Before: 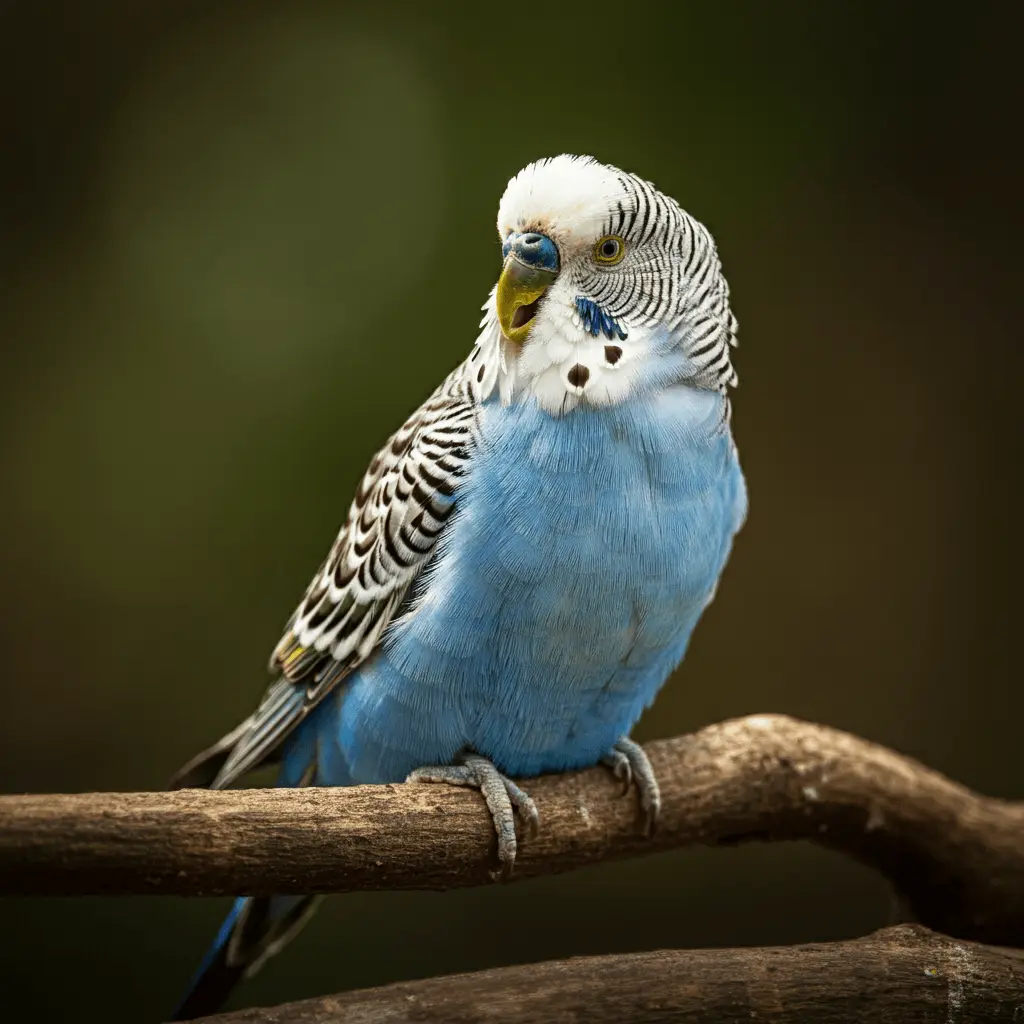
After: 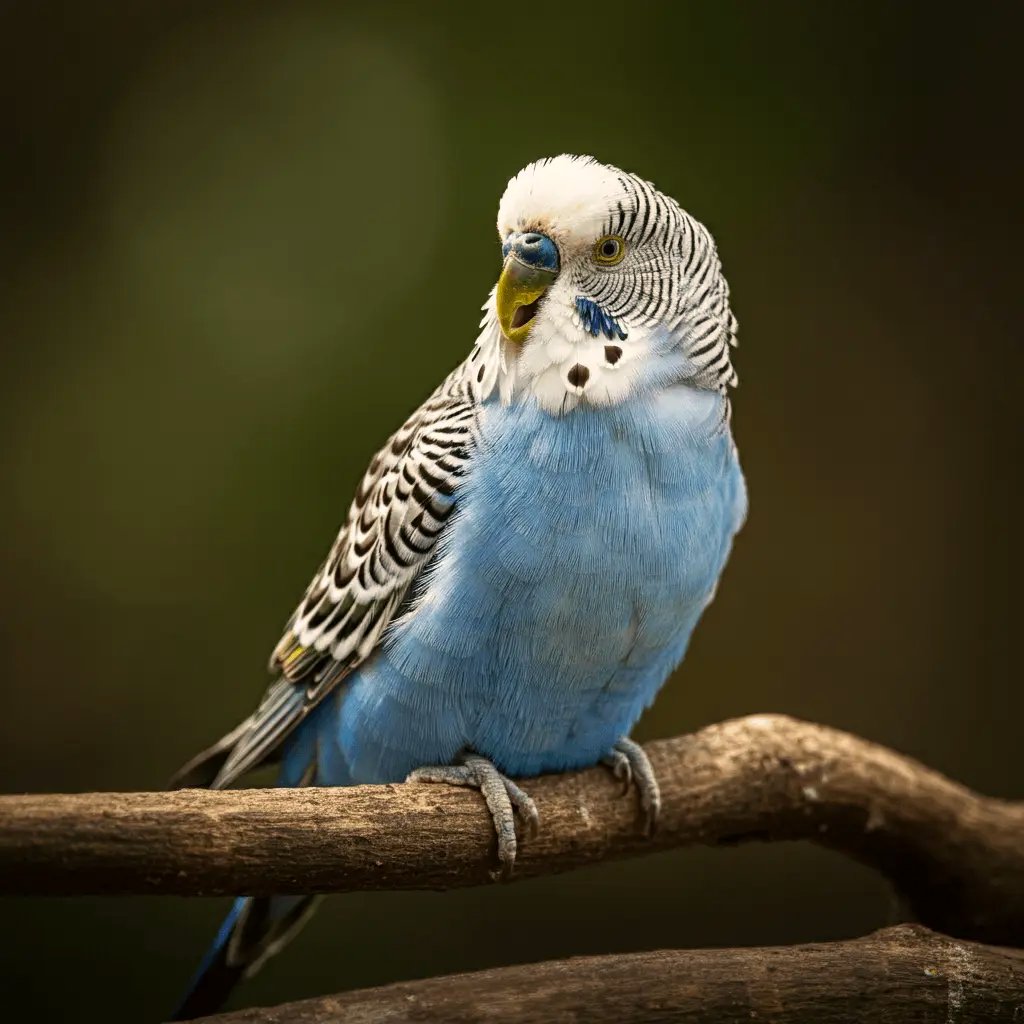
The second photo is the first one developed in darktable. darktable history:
color correction: highlights a* 3.65, highlights b* 5.08
